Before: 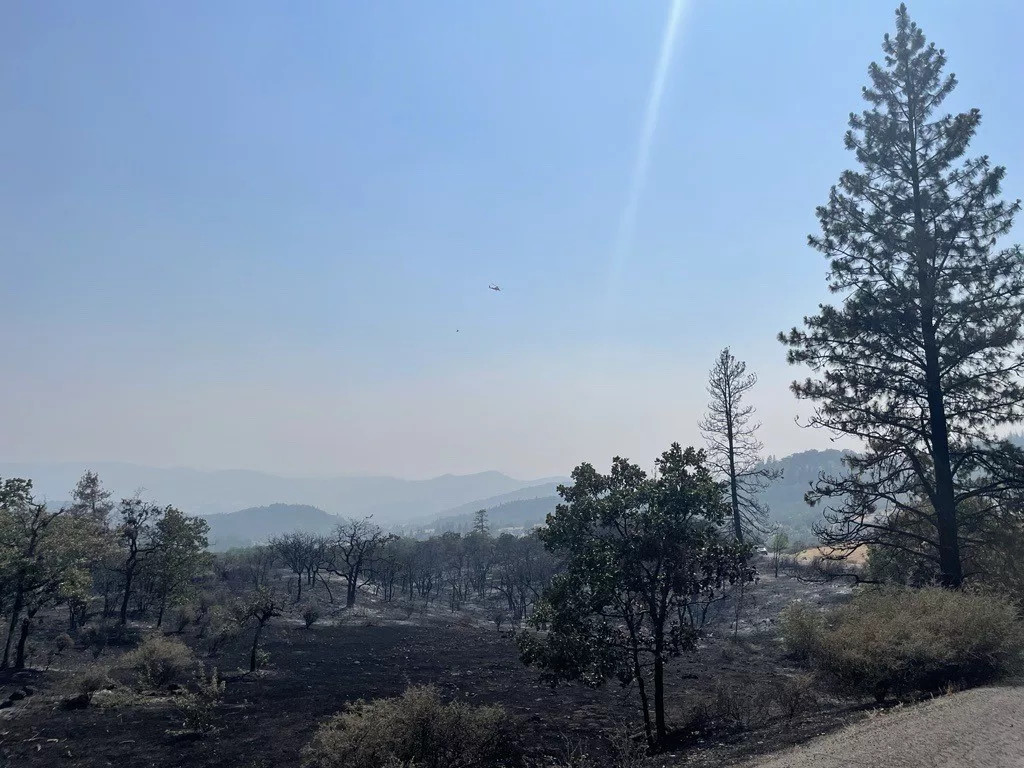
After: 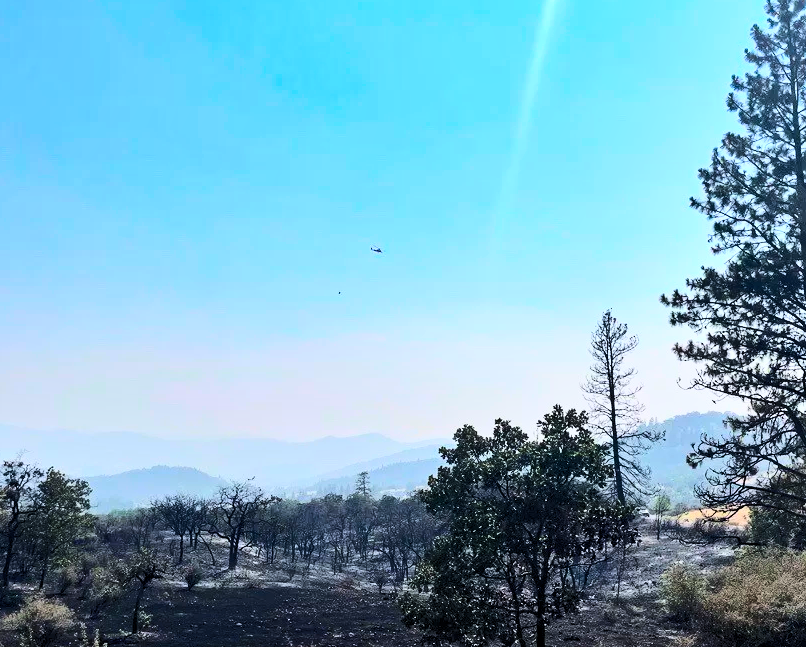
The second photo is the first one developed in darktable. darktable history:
exposure: exposure -0.06 EV, compensate highlight preservation false
shadows and highlights: soften with gaussian
contrast equalizer: octaves 7, y [[0.6 ×6], [0.55 ×6], [0 ×6], [0 ×6], [0 ×6]], mix 0.361
color balance rgb: linear chroma grading › global chroma 8.963%, perceptual saturation grading › global saturation 19.267%, global vibrance 20%
crop: left 11.603%, top 5.026%, right 9.59%, bottom 10.6%
contrast brightness saturation: contrast 0.197, brightness 0.168, saturation 0.222
base curve: curves: ch0 [(0, 0) (0.036, 0.025) (0.121, 0.166) (0.206, 0.329) (0.605, 0.79) (1, 1)]
